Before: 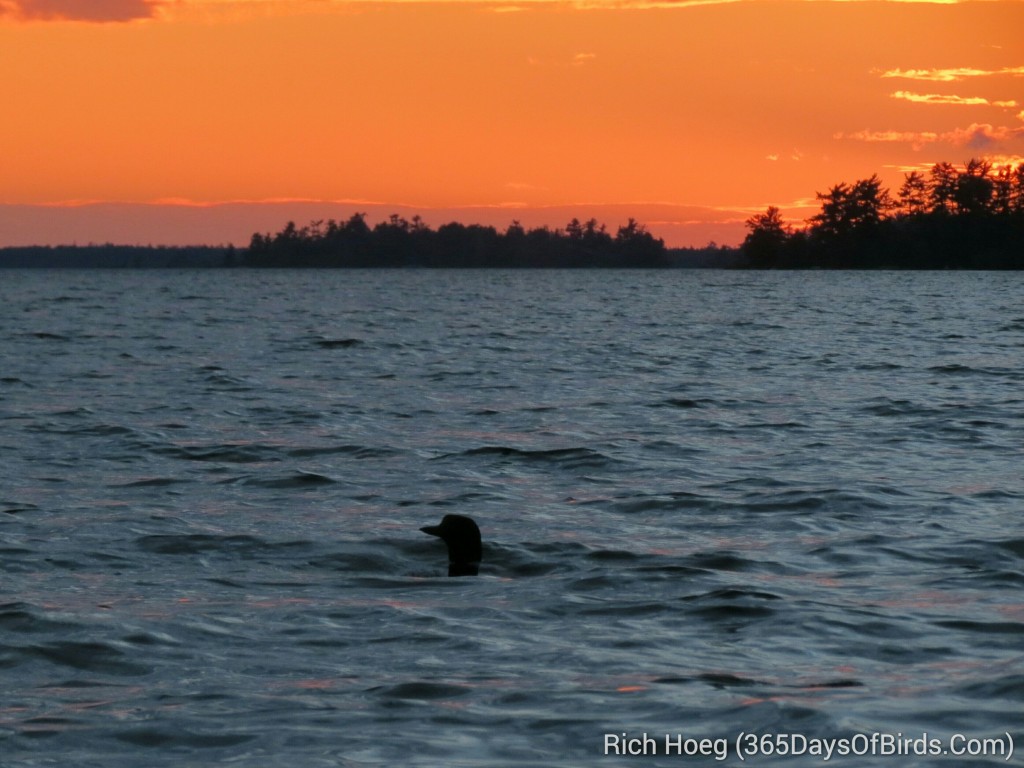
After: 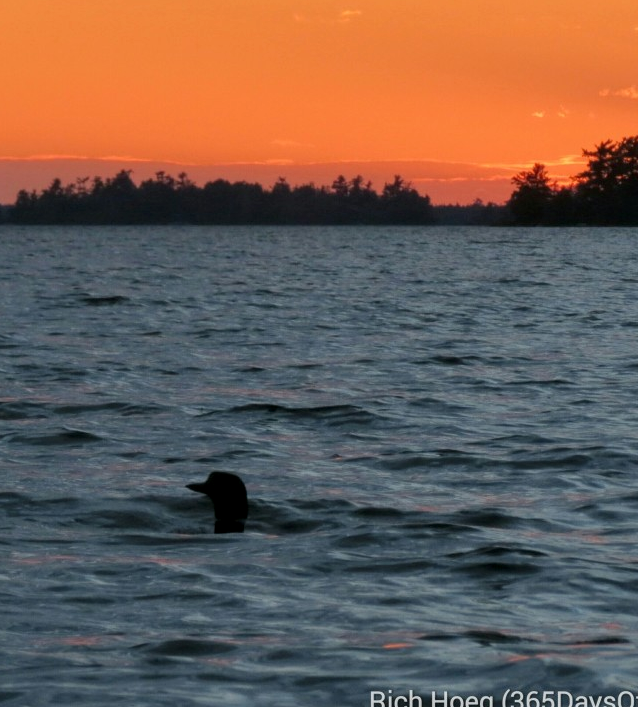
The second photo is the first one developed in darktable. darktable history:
crop and rotate: left 22.918%, top 5.629%, right 14.711%, bottom 2.247%
local contrast: highlights 100%, shadows 100%, detail 120%, midtone range 0.2
white balance: emerald 1
